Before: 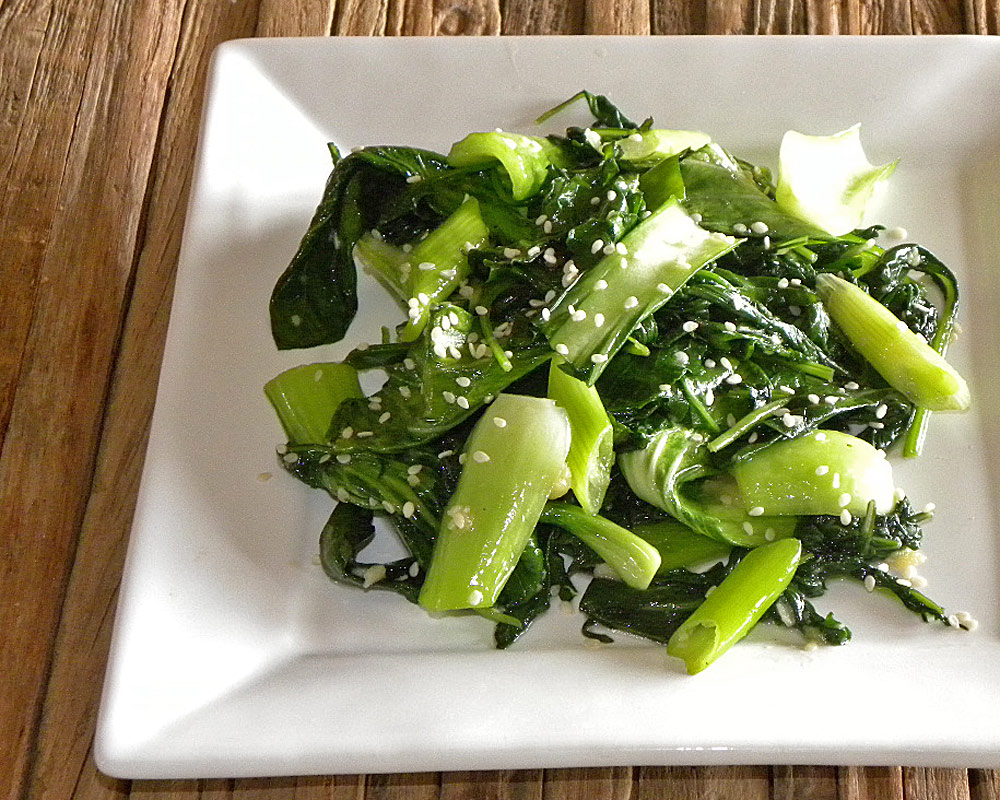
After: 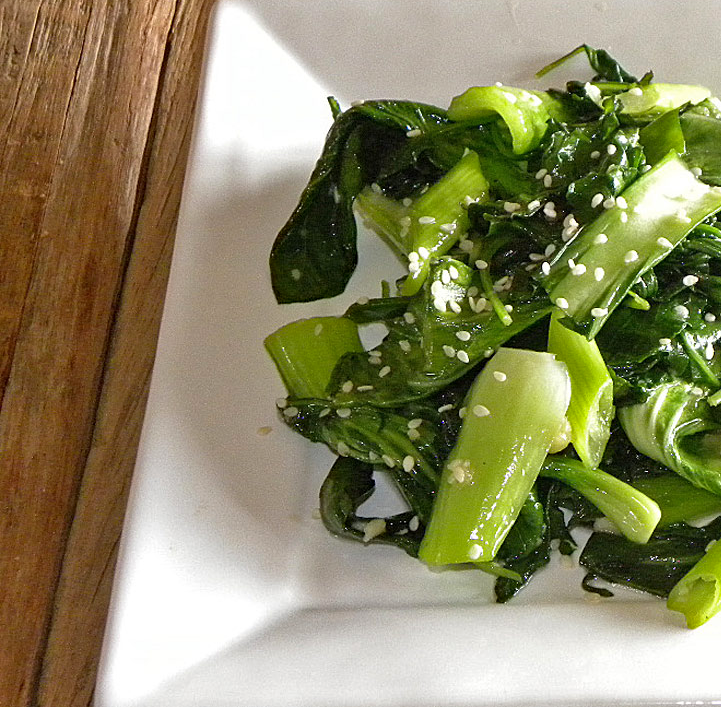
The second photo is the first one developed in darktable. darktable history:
haze removal: strength 0.131, distance 0.256, compatibility mode true, adaptive false
crop: top 5.805%, right 27.841%, bottom 5.785%
